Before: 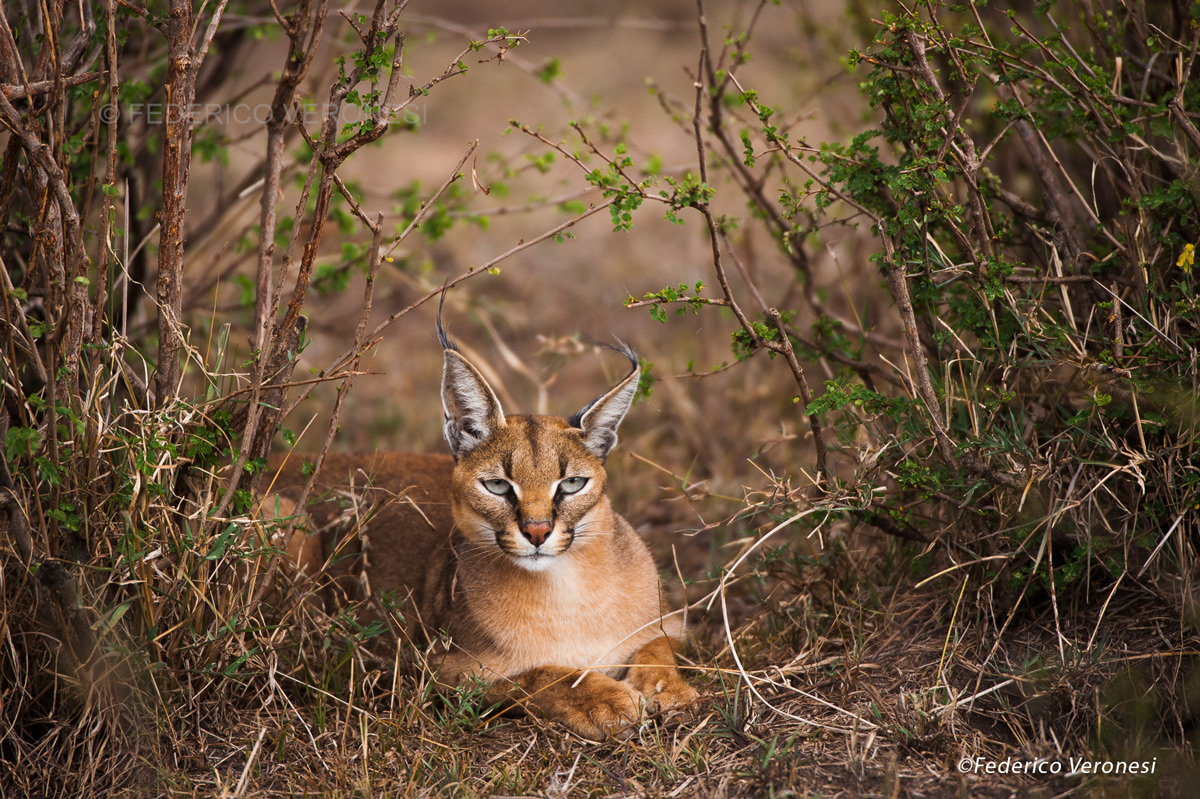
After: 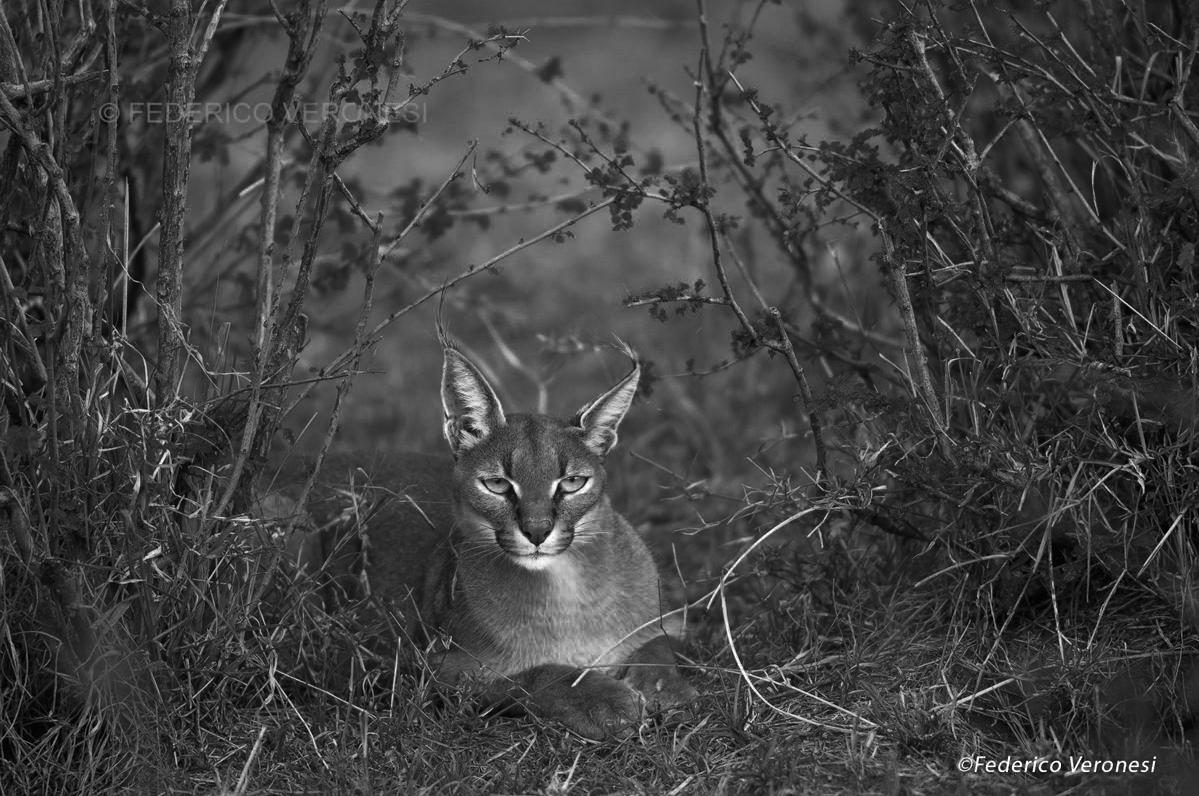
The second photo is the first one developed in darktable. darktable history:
crop: top 0.234%, bottom 0.117%
exposure: black level correction 0, exposure 0.199 EV, compensate exposure bias true, compensate highlight preservation false
color zones: curves: ch0 [(0.287, 0.048) (0.493, 0.484) (0.737, 0.816)]; ch1 [(0, 0) (0.143, 0) (0.286, 0) (0.429, 0) (0.571, 0) (0.714, 0) (0.857, 0)]
shadows and highlights: shadows 25.24, highlights -48.05, soften with gaussian
color balance rgb: linear chroma grading › global chroma -15.752%, perceptual saturation grading › global saturation 25.682%, global vibrance 20%
